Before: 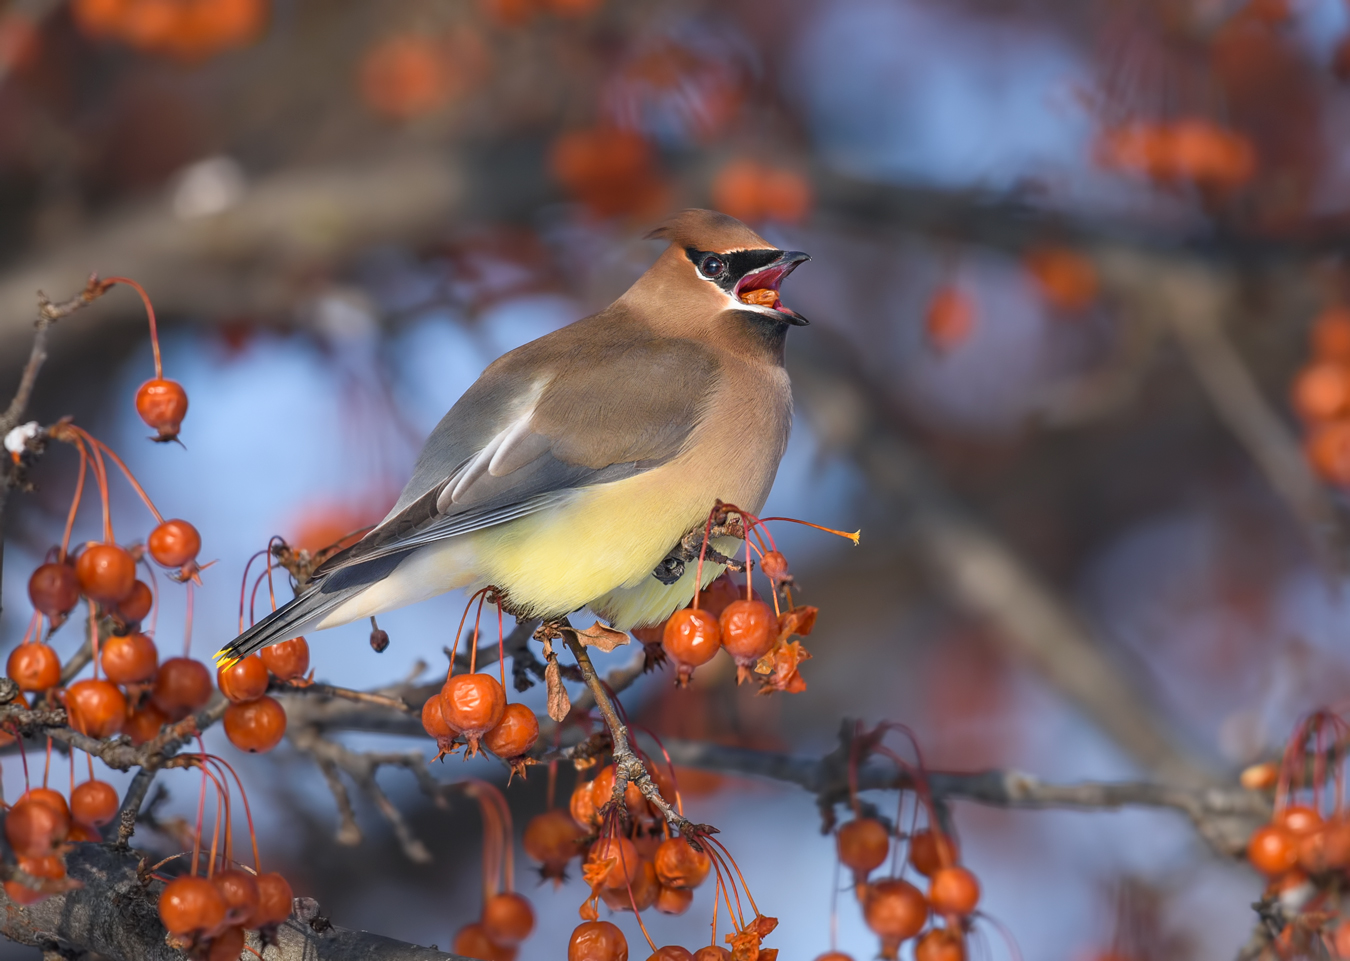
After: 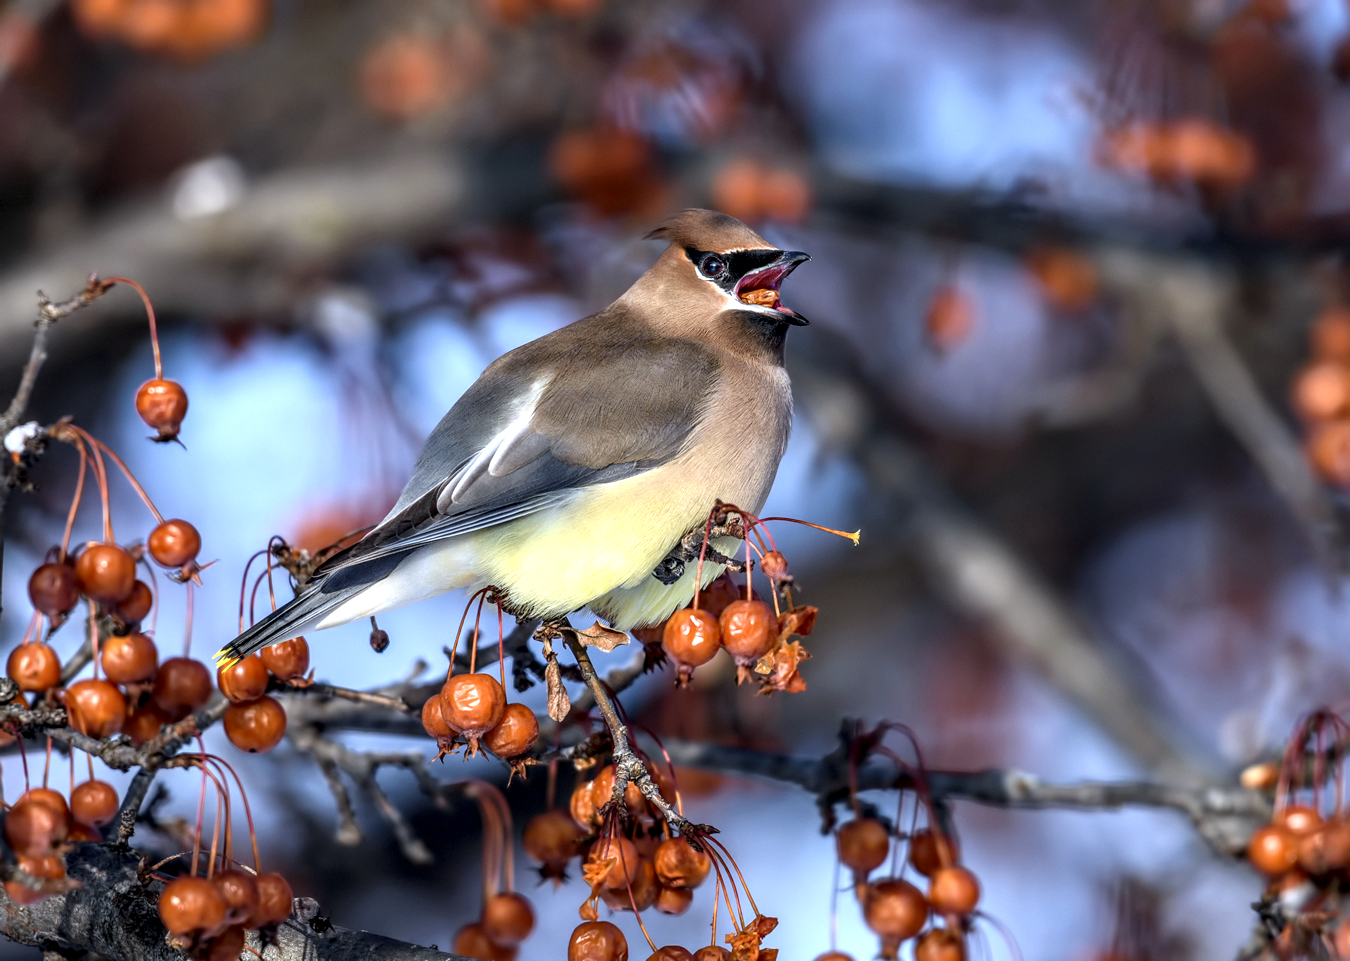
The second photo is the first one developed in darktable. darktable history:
white balance: red 0.924, blue 1.095
local contrast: highlights 20%, detail 197%
